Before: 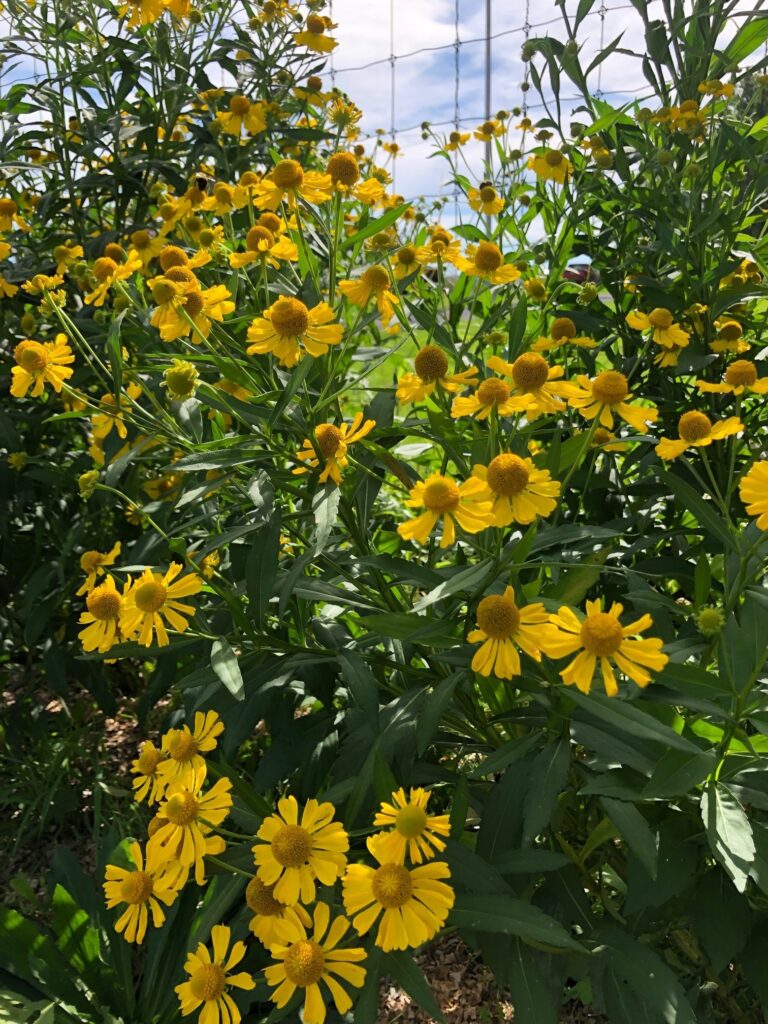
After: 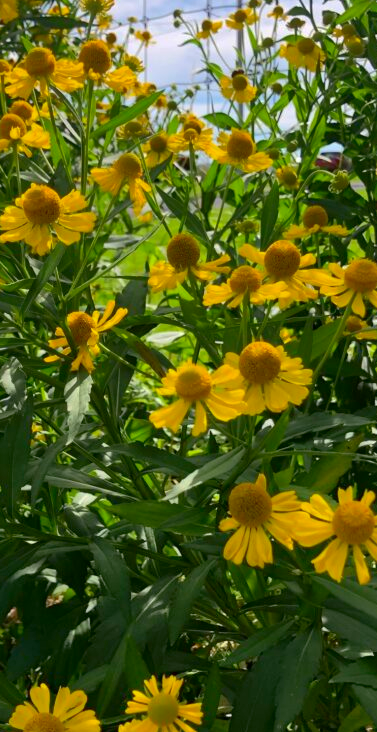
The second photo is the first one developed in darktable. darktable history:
shadows and highlights: on, module defaults
contrast brightness saturation: contrast 0.134, brightness -0.053, saturation 0.156
crop: left 32.417%, top 10.981%, right 18.464%, bottom 17.494%
